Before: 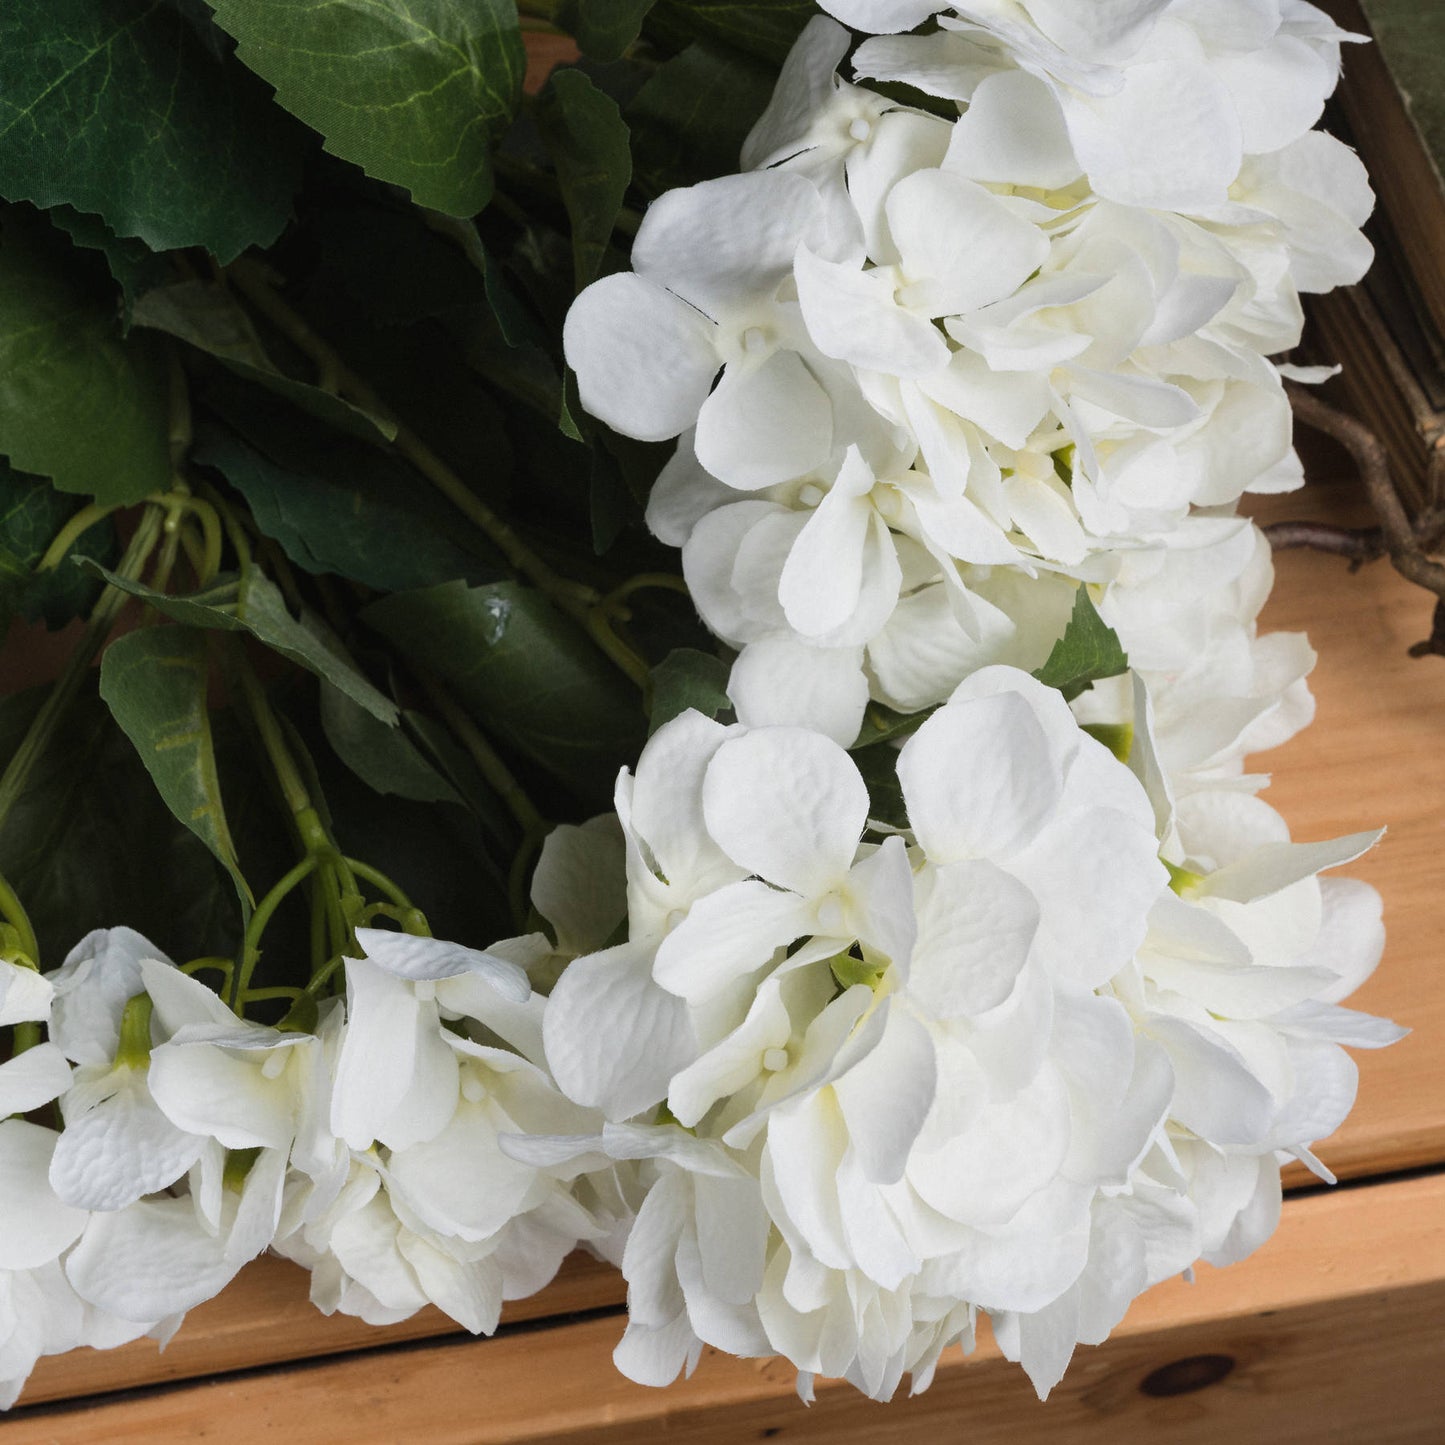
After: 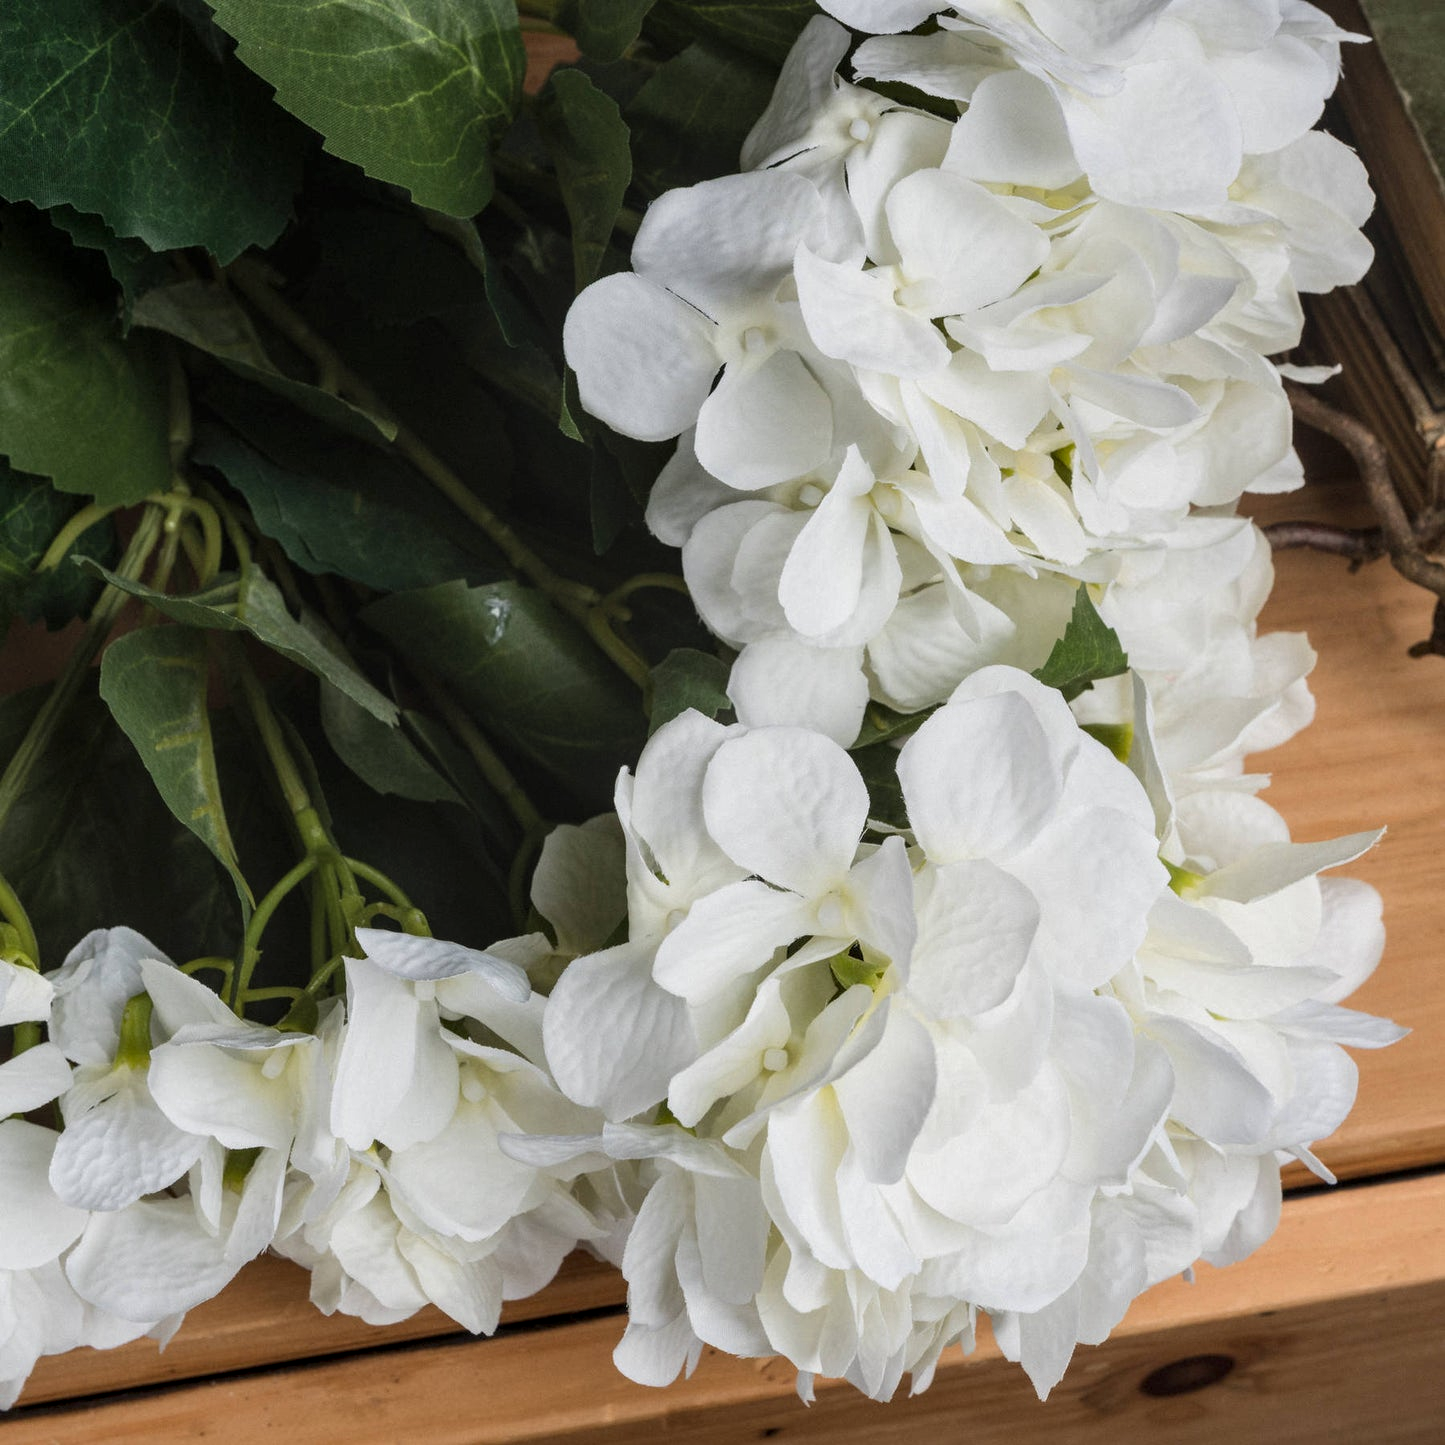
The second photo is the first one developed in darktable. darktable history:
local contrast: on, module defaults
bloom: size 9%, threshold 100%, strength 7%
